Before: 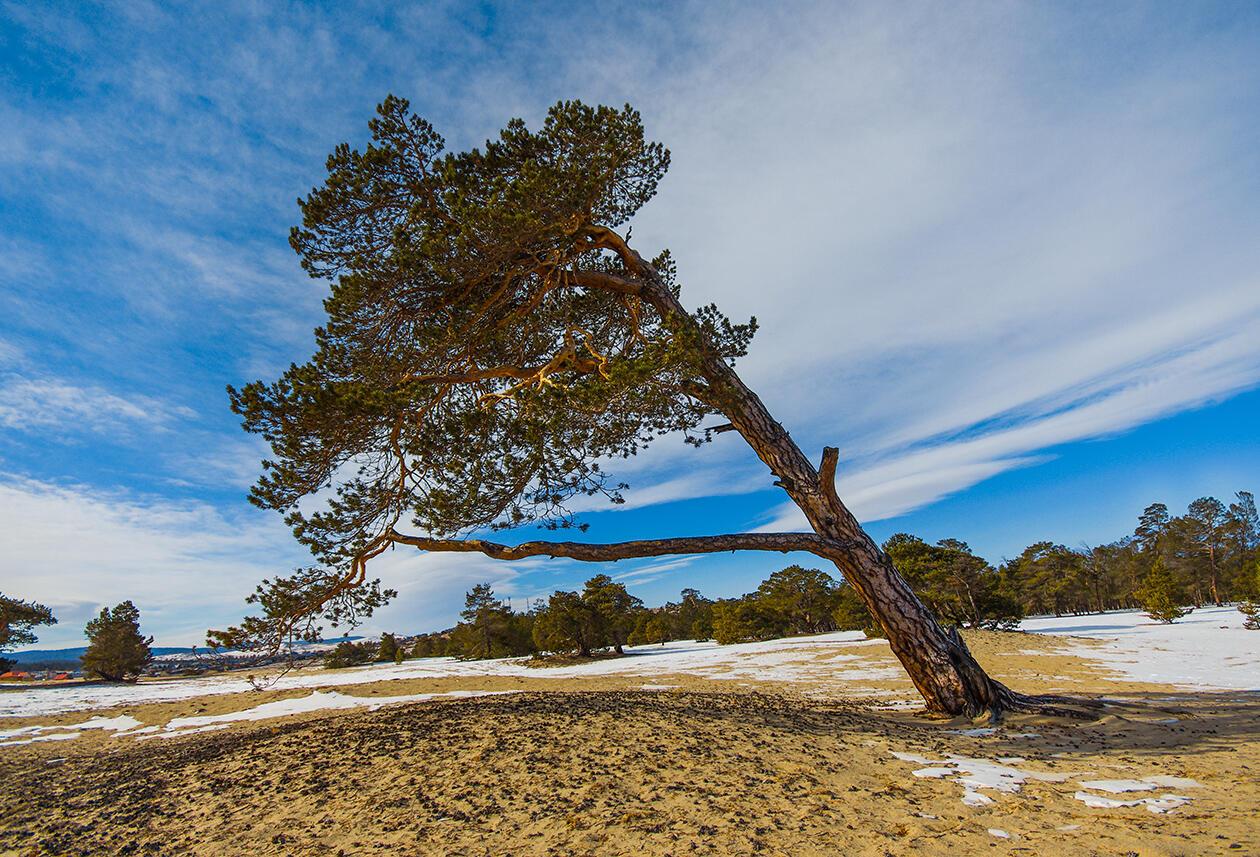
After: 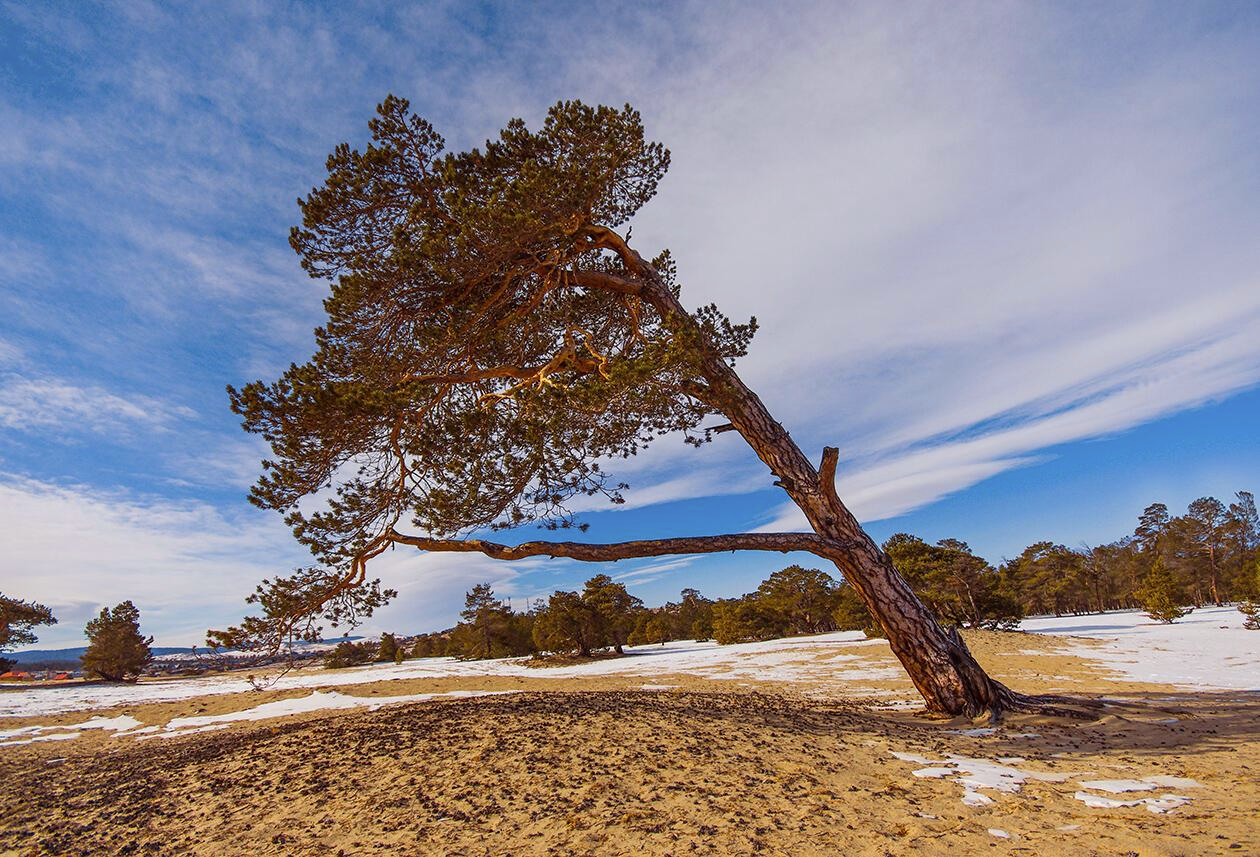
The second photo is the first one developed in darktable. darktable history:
contrast brightness saturation: saturation -0.05
rgb levels: mode RGB, independent channels, levels [[0, 0.474, 1], [0, 0.5, 1], [0, 0.5, 1]]
